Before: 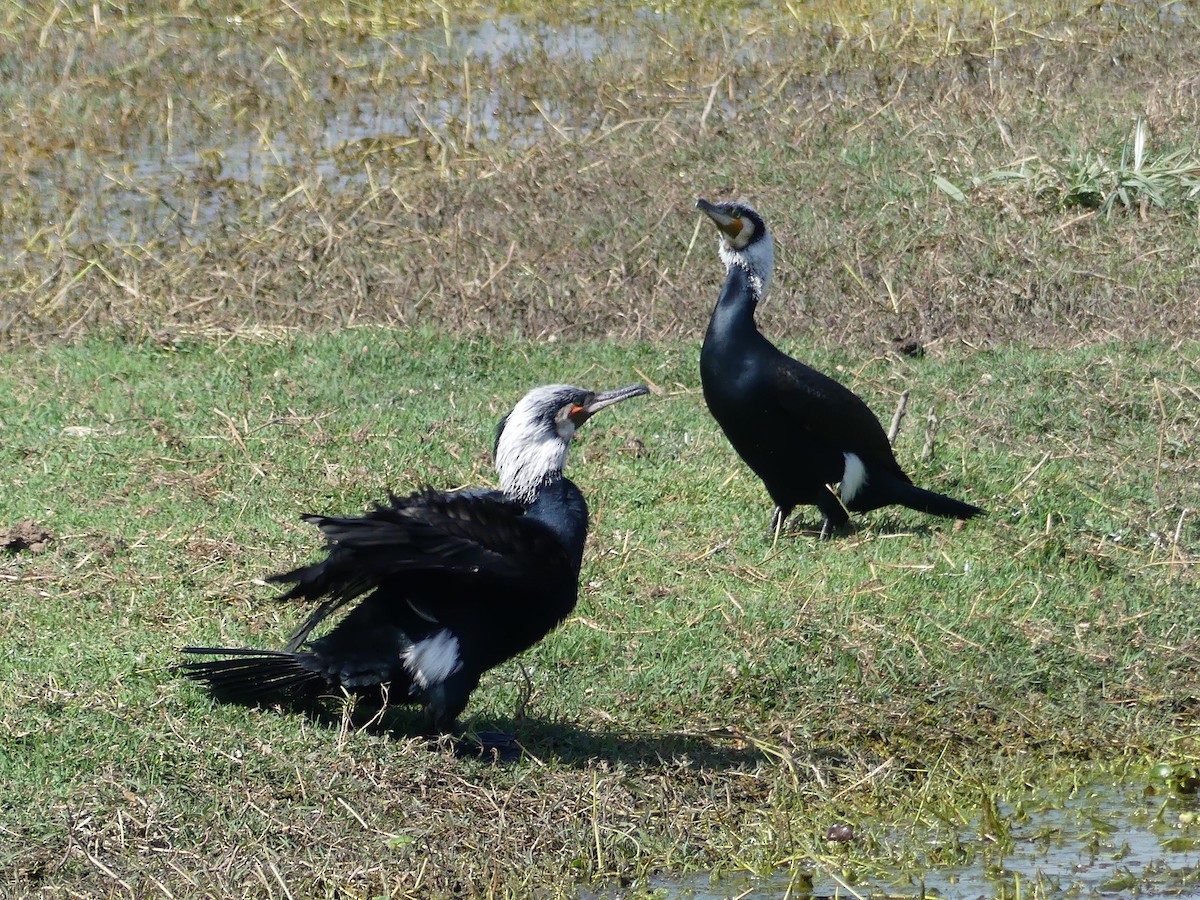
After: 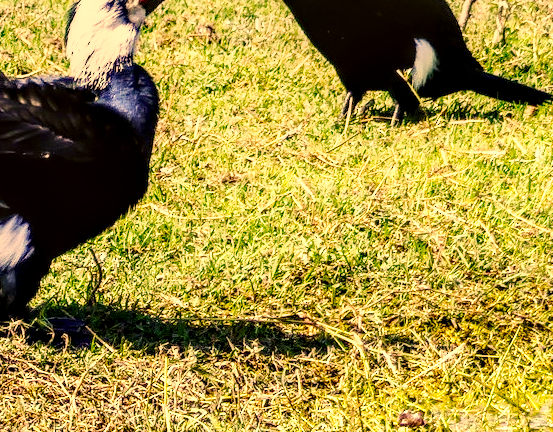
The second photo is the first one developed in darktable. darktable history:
local contrast: highlights 19%, detail 185%
shadows and highlights: radius 92.04, shadows -14.31, white point adjustment 0.242, highlights 31.29, compress 48.42%, soften with gaussian
crop: left 35.759%, top 46.055%, right 18.085%, bottom 5.944%
color correction: highlights a* 18.37, highlights b* 36.16, shadows a* 1.43, shadows b* 6.06, saturation 1.05
base curve: curves: ch0 [(0, 0.003) (0.001, 0.002) (0.006, 0.004) (0.02, 0.022) (0.048, 0.086) (0.094, 0.234) (0.162, 0.431) (0.258, 0.629) (0.385, 0.8) (0.548, 0.918) (0.751, 0.988) (1, 1)], preserve colors none
color balance rgb: highlights gain › luminance 1.187%, highlights gain › chroma 0.39%, highlights gain › hue 42.47°, linear chroma grading › global chroma 14.631%, perceptual saturation grading › global saturation 0.579%, global vibrance 20%
exposure: compensate highlight preservation false
